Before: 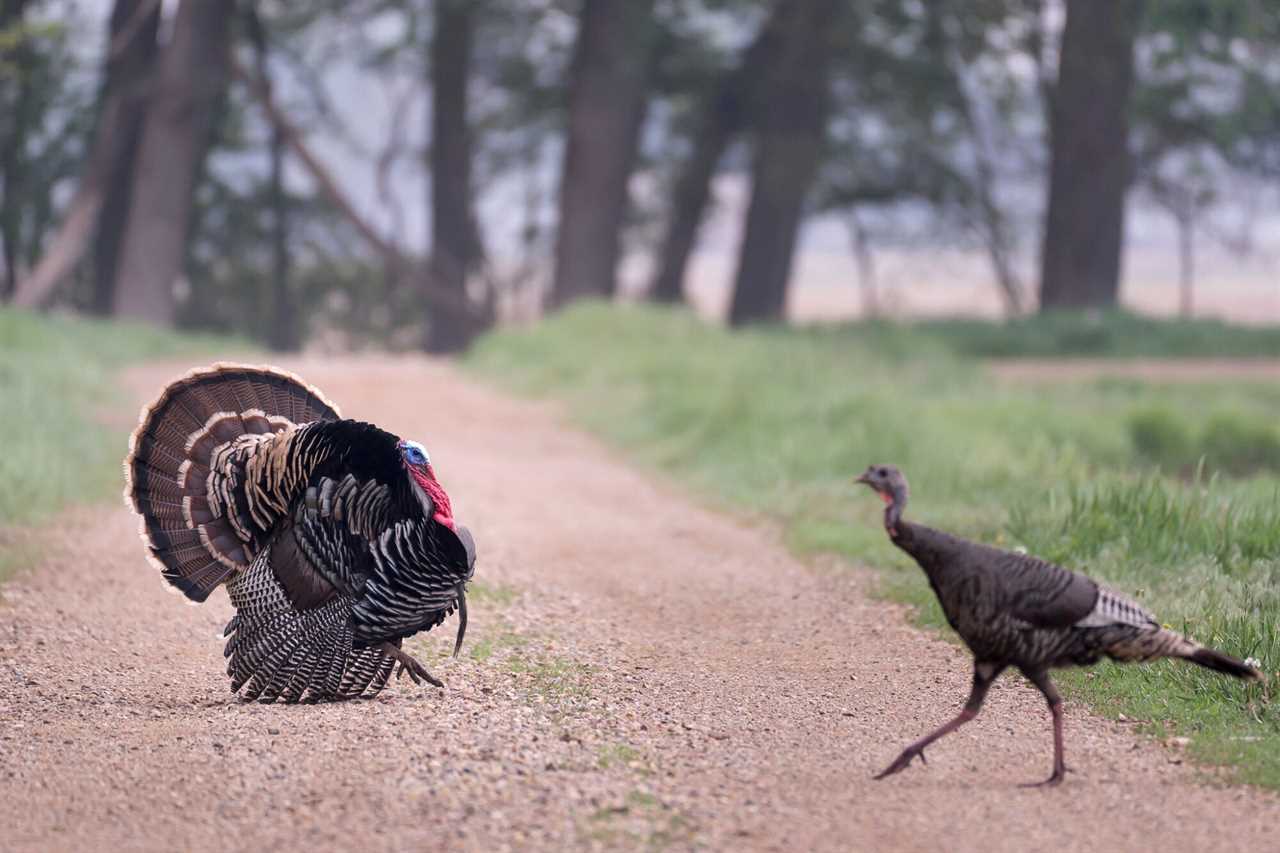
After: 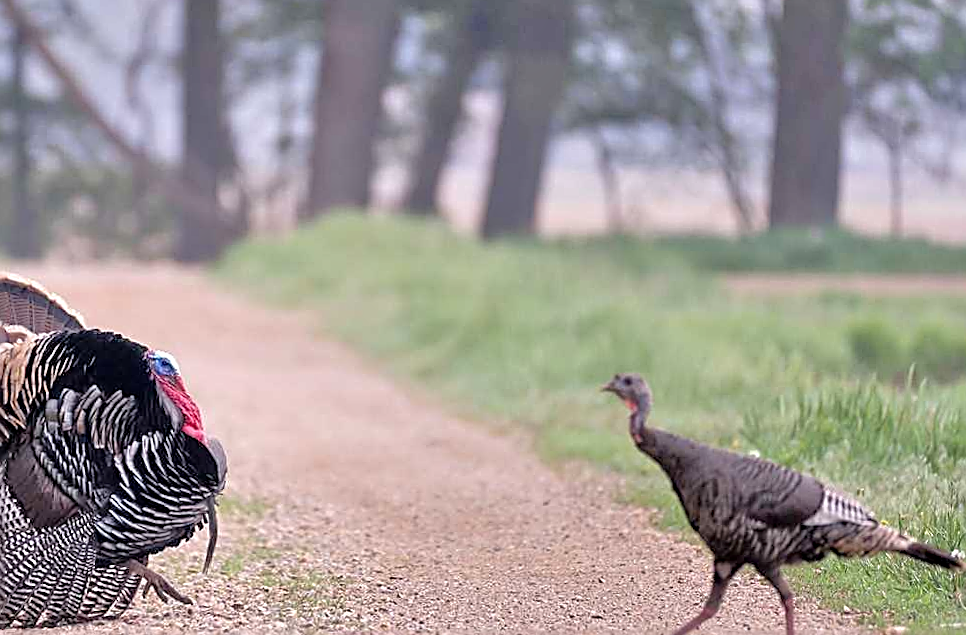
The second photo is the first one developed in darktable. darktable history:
rotate and perspective: rotation -0.013°, lens shift (vertical) -0.027, lens shift (horizontal) 0.178, crop left 0.016, crop right 0.989, crop top 0.082, crop bottom 0.918
crop: left 23.095%, top 5.827%, bottom 11.854%
tone equalizer: -7 EV 0.15 EV, -6 EV 0.6 EV, -5 EV 1.15 EV, -4 EV 1.33 EV, -3 EV 1.15 EV, -2 EV 0.6 EV, -1 EV 0.15 EV, mask exposure compensation -0.5 EV
sharpen: amount 1
